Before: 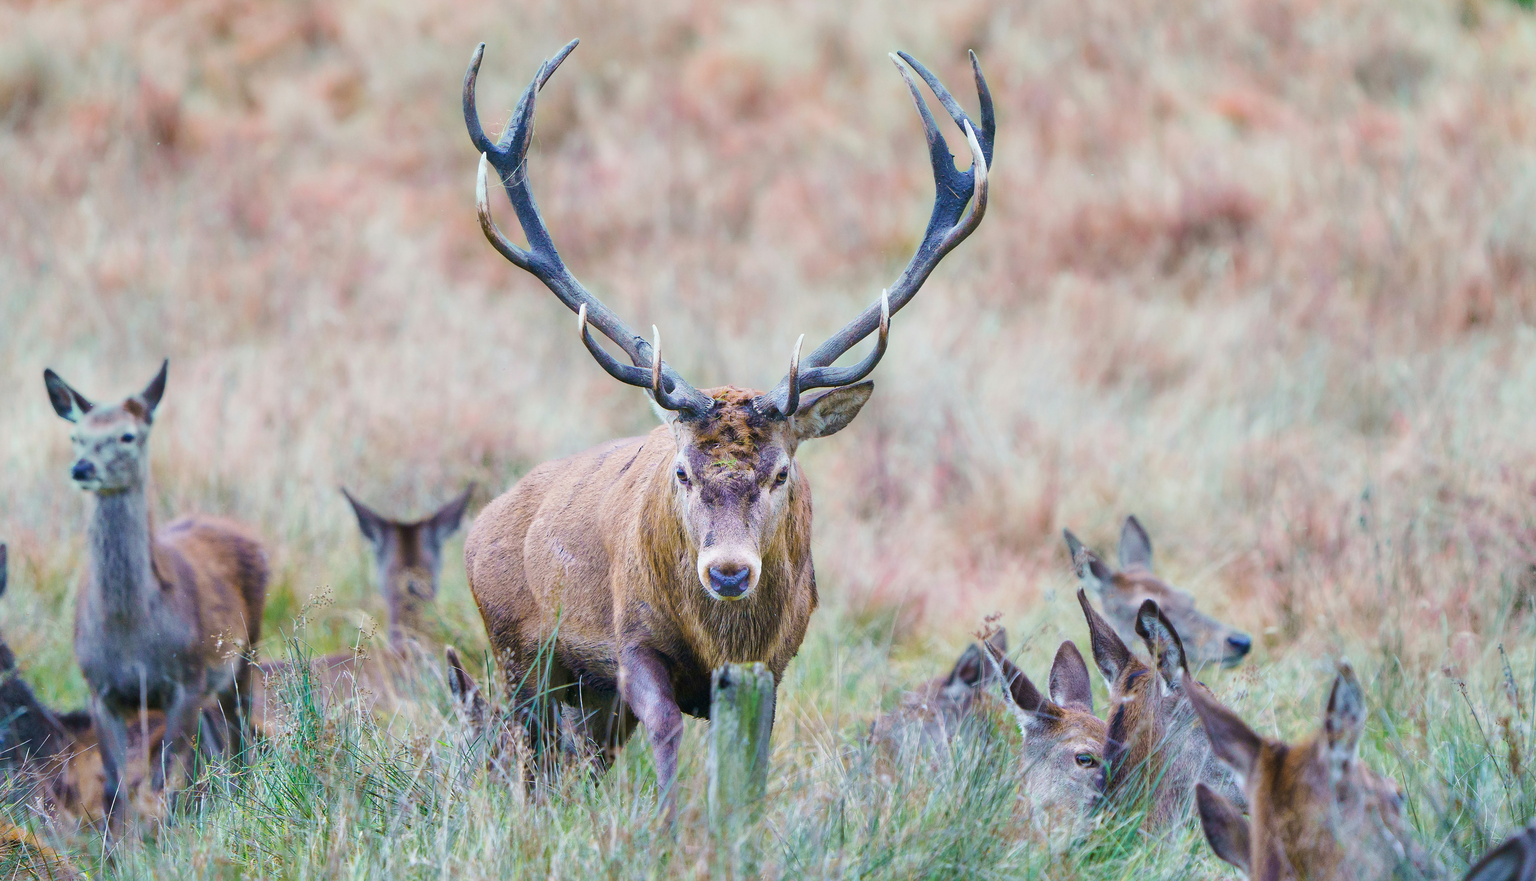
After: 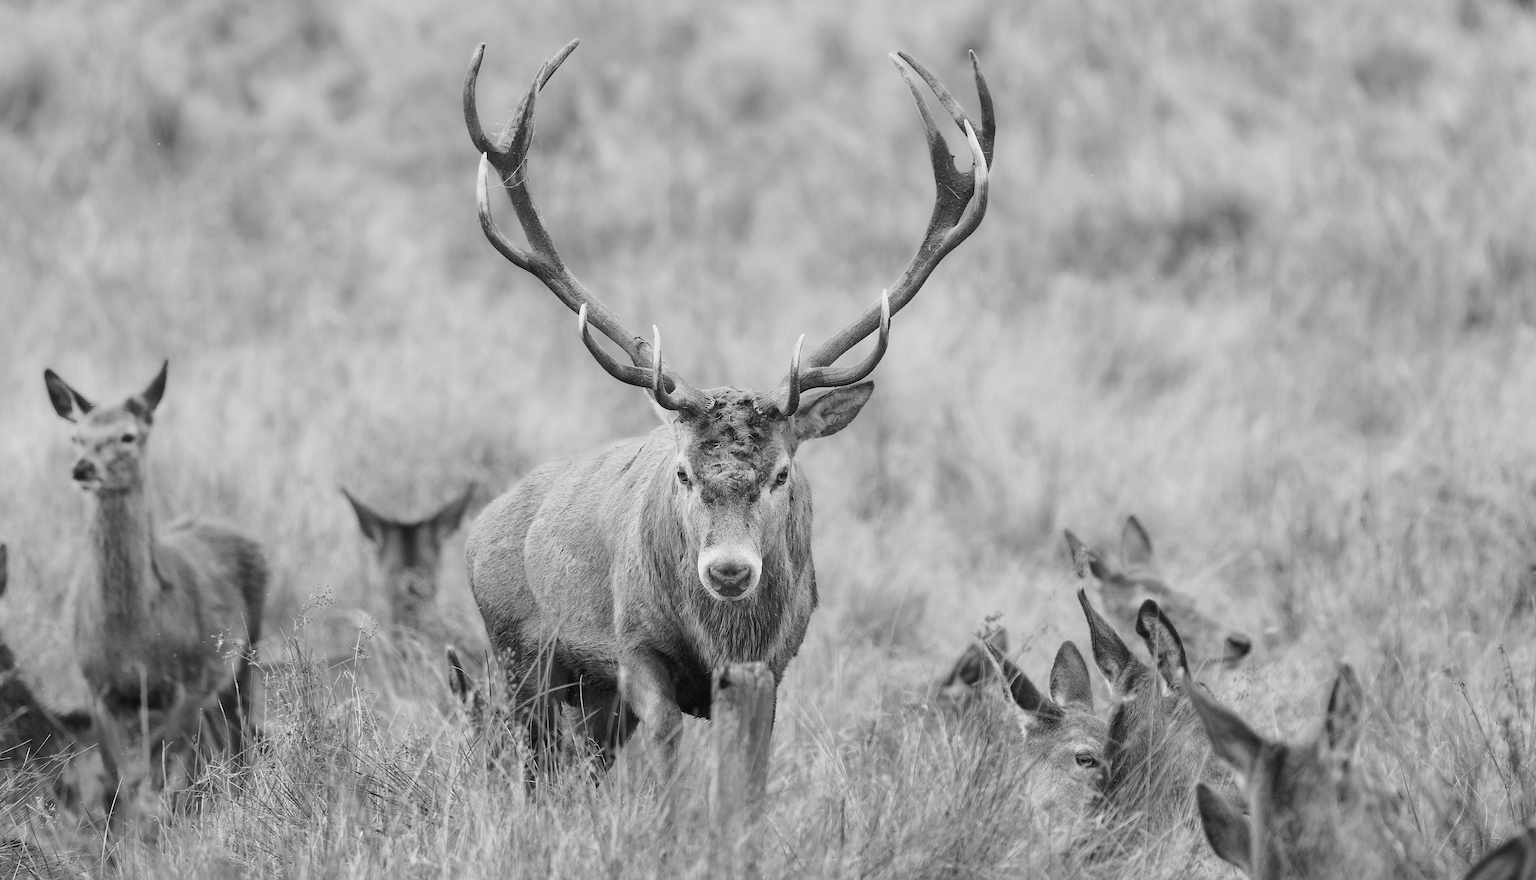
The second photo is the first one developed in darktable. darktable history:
monochrome: a 73.58, b 64.21
contrast brightness saturation: saturation 0.18
color correction: highlights a* 15, highlights b* 31.55
